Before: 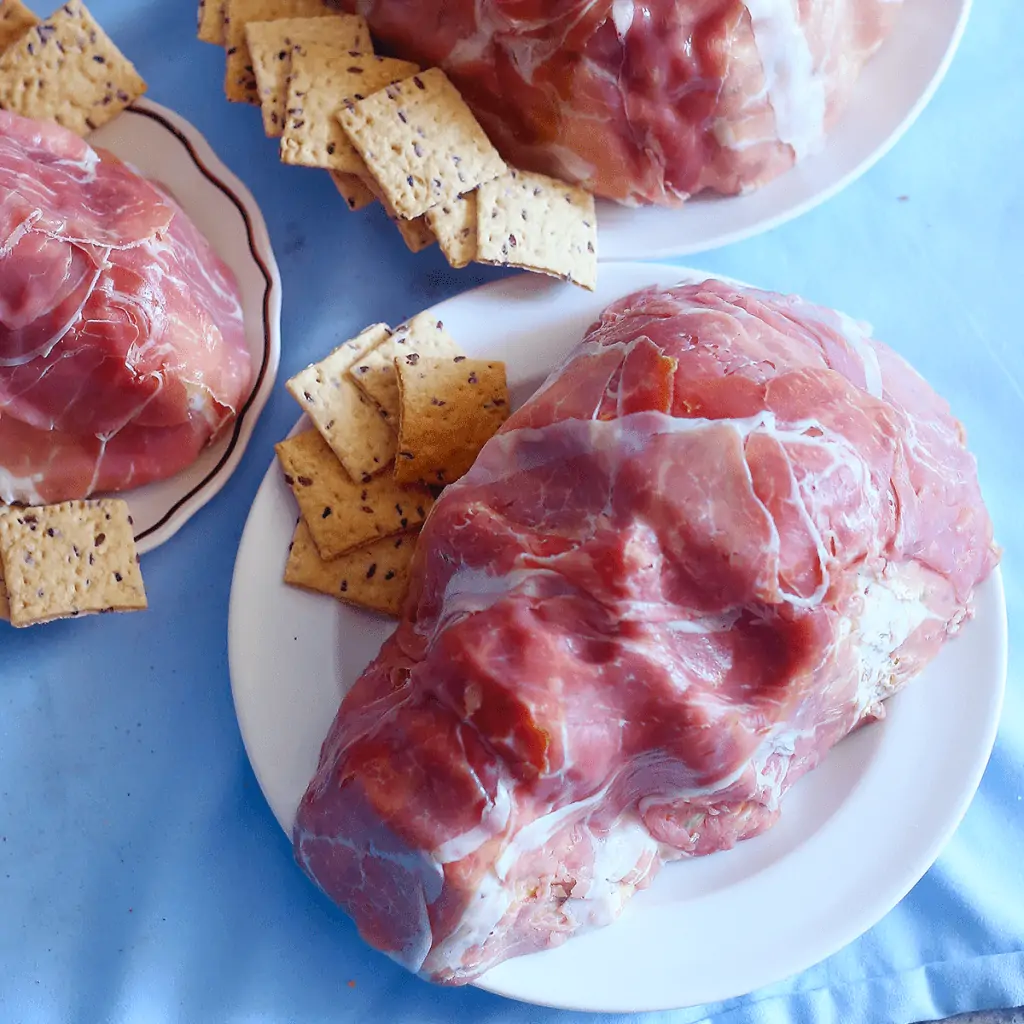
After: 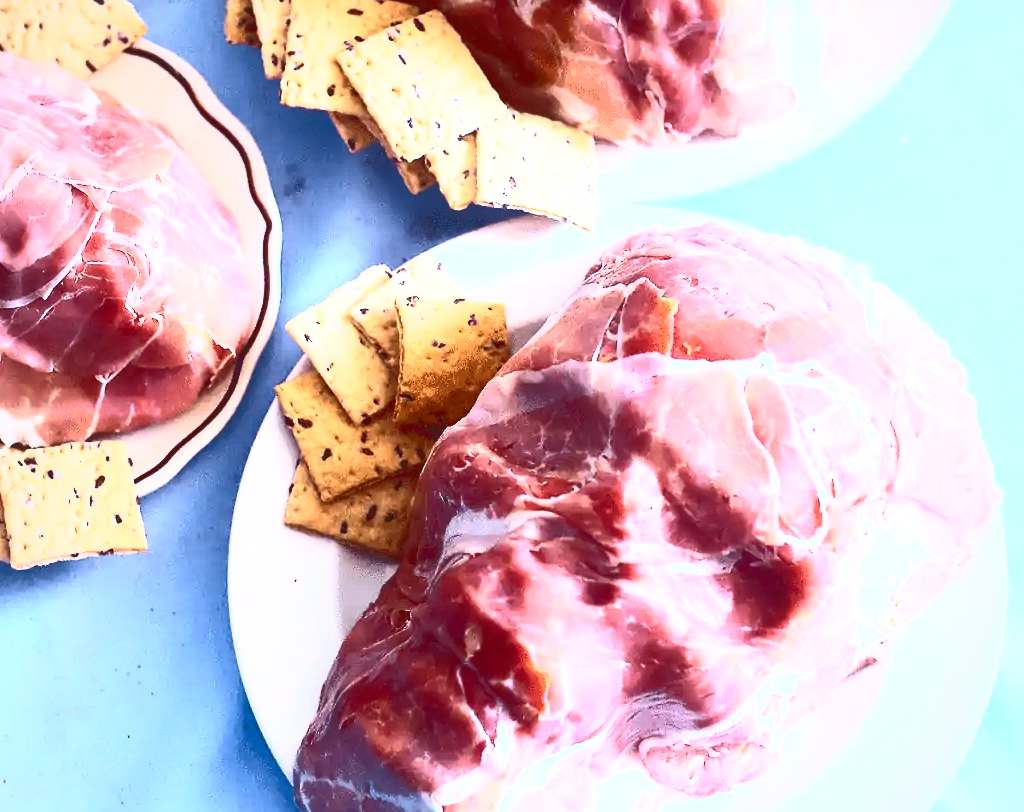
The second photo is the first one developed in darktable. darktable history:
exposure: black level correction 0.001, exposure 0.5 EV, compensate highlight preservation false
crop and rotate: top 5.666%, bottom 14.998%
vignetting: fall-off radius 81.26%, brightness -0.185, saturation -0.292
contrast brightness saturation: contrast 0.375, brightness 0.115
color correction: highlights a* -0.157, highlights b* 0.09
base curve: curves: ch0 [(0, 0.036) (0.007, 0.037) (0.604, 0.887) (1, 1)]
tone equalizer: -8 EV -0.403 EV, -7 EV -0.369 EV, -6 EV -0.305 EV, -5 EV -0.202 EV, -3 EV 0.212 EV, -2 EV 0.32 EV, -1 EV 0.387 EV, +0 EV 0.412 EV, edges refinement/feathering 500, mask exposure compensation -1.57 EV, preserve details no
